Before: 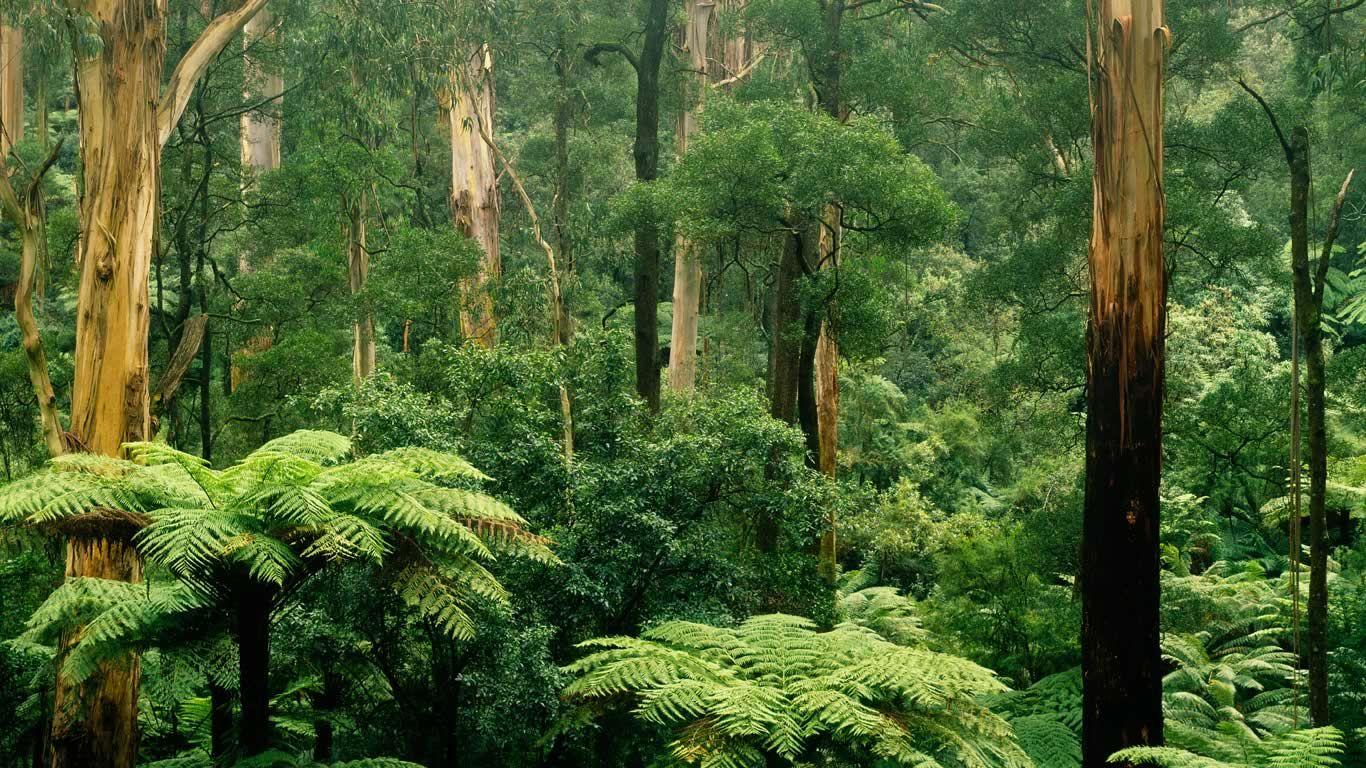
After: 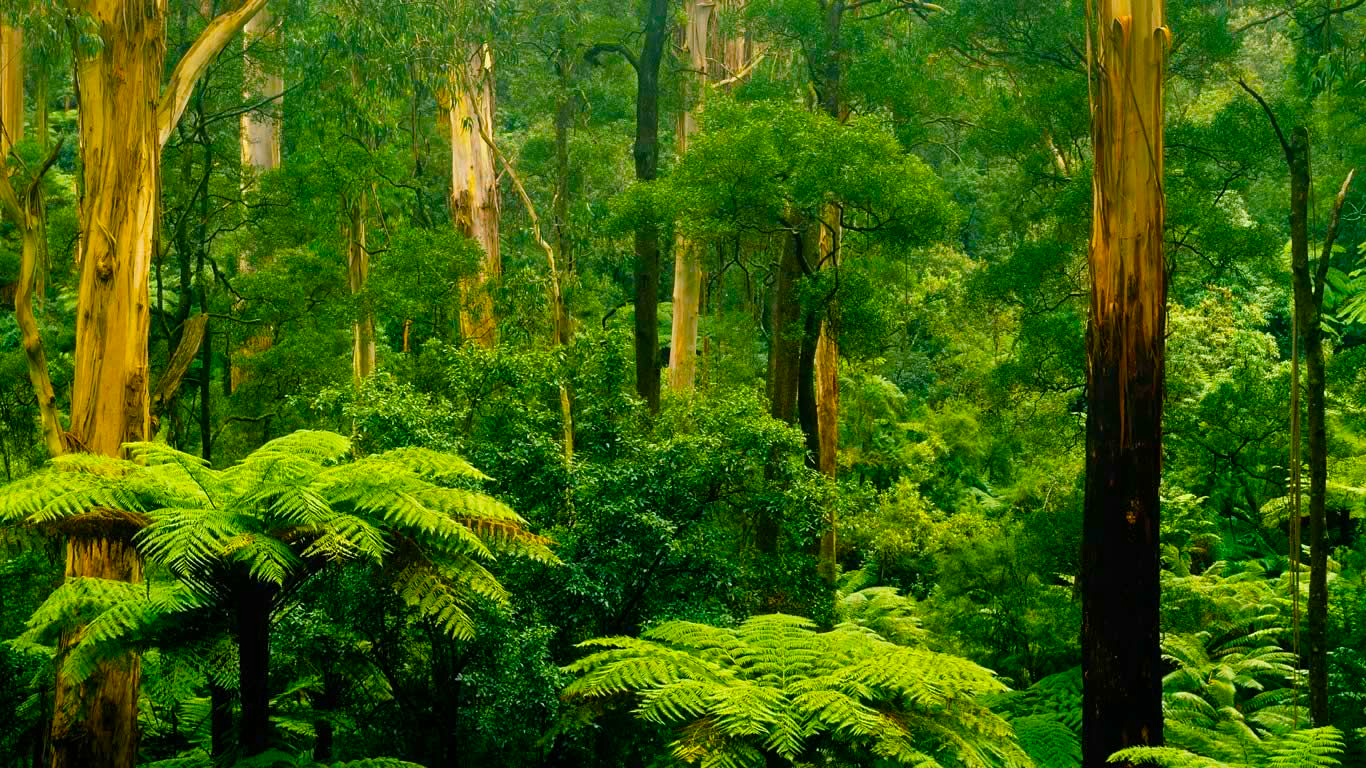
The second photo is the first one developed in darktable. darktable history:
color balance rgb: linear chroma grading › global chroma 14.466%, perceptual saturation grading › global saturation 36.564%, perceptual saturation grading › shadows 35.326%, global vibrance 20%
